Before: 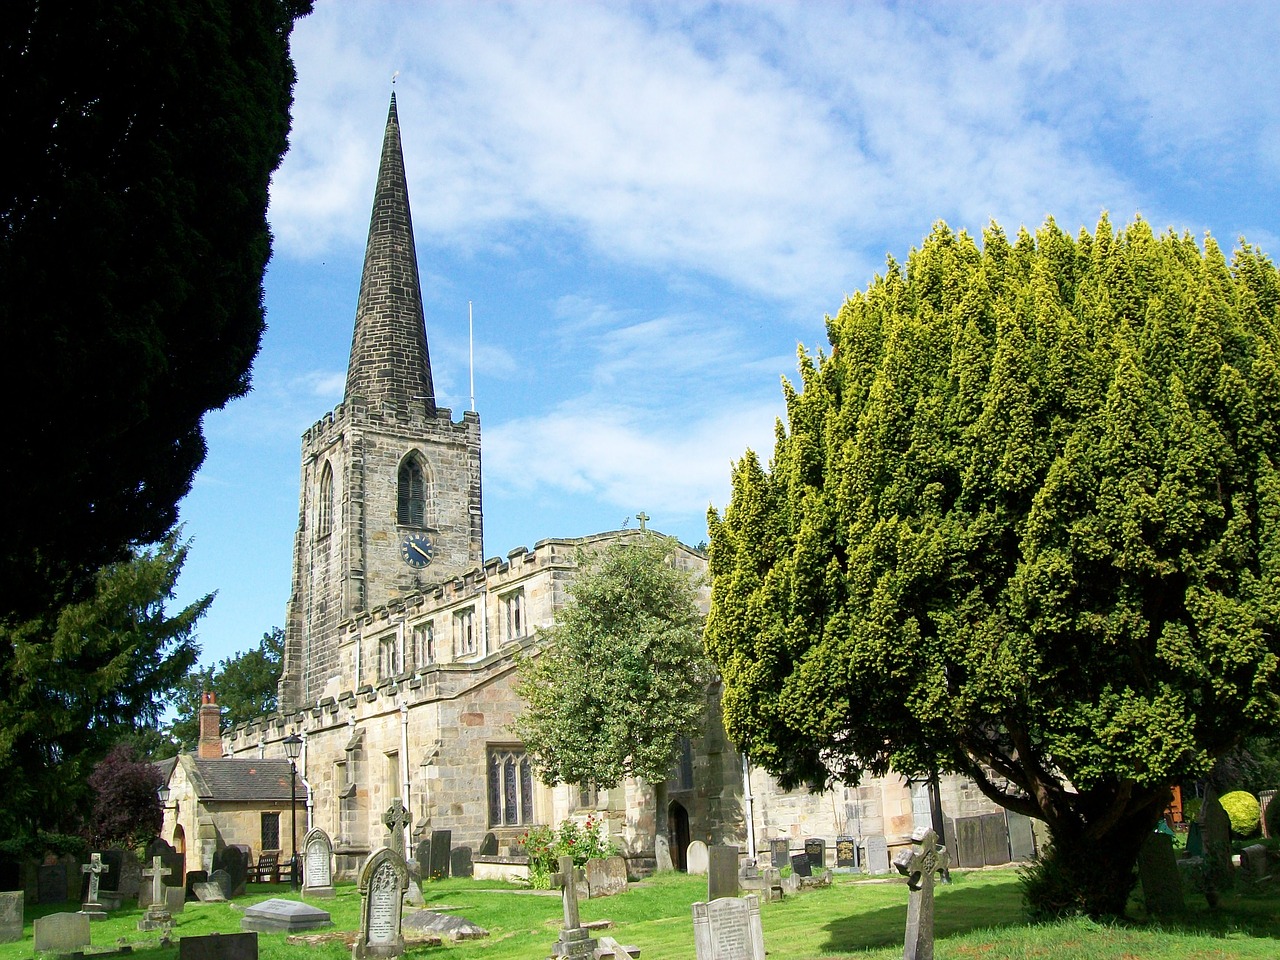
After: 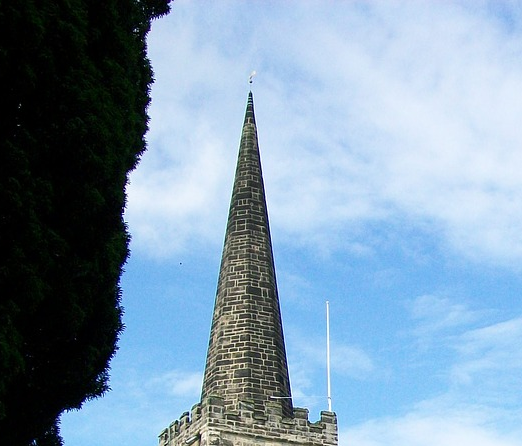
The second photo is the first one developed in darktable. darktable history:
crop and rotate: left 11.183%, top 0.095%, right 47.99%, bottom 53.38%
